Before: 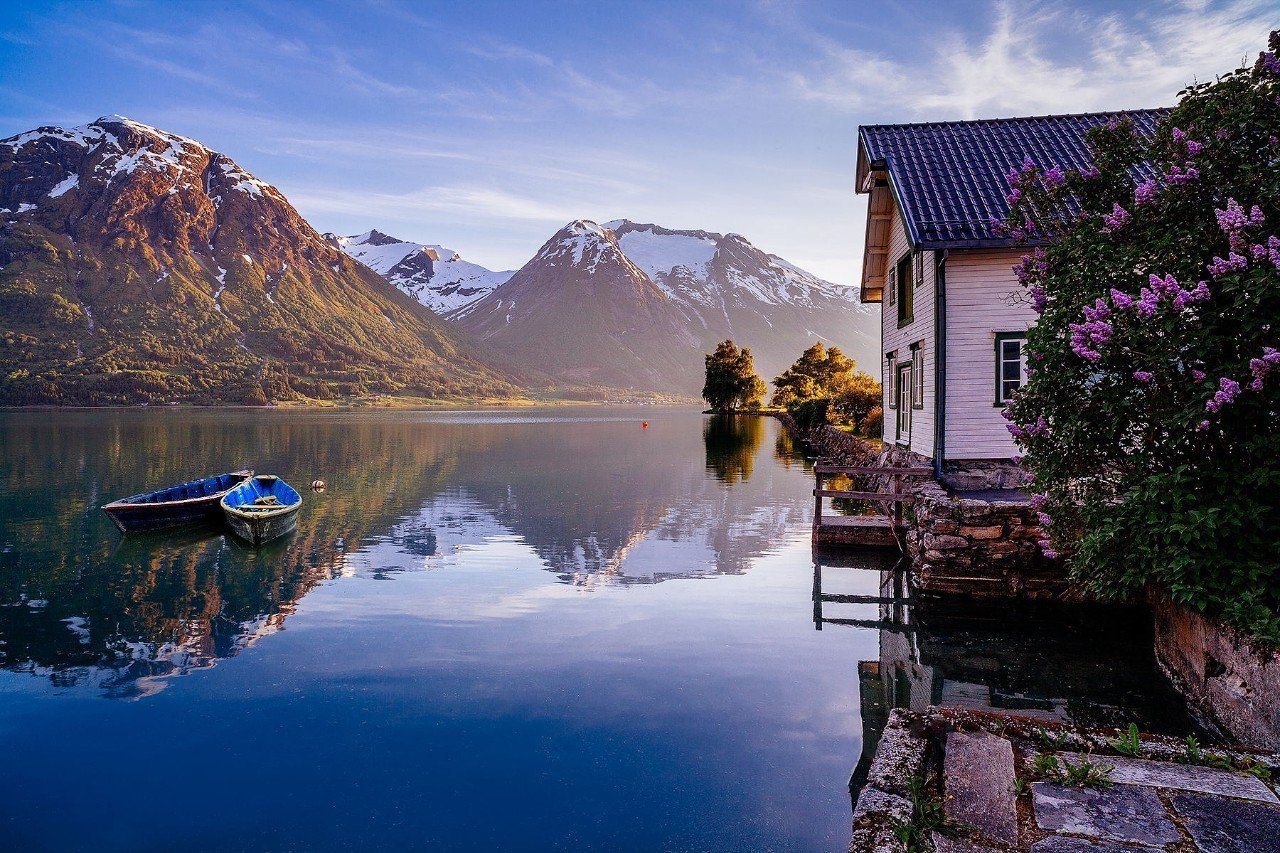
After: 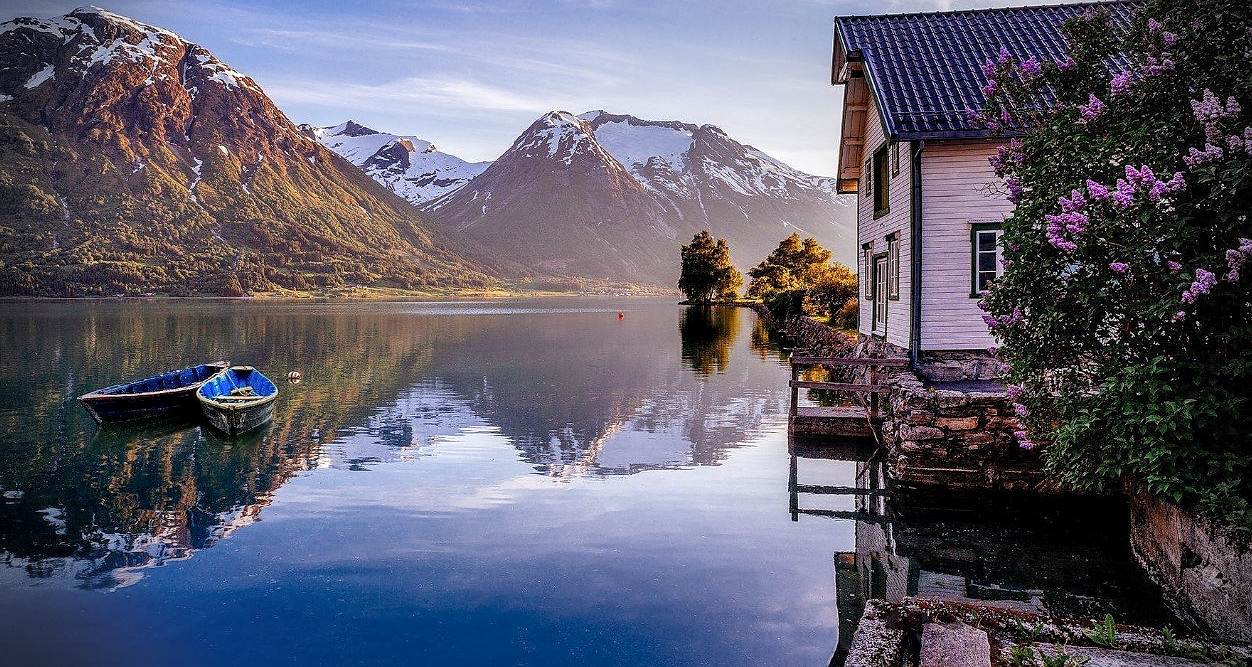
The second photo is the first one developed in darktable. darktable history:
local contrast: detail 130%
sharpen: radius 1.015, threshold 0.907
shadows and highlights: shadows 36.49, highlights -27.67, soften with gaussian
vignetting: fall-off radius 30.96%, brightness -0.575, dithering 16-bit output
crop and rotate: left 1.907%, top 12.998%, right 0.247%, bottom 8.733%
levels: mode automatic, levels [0.072, 0.414, 0.976]
